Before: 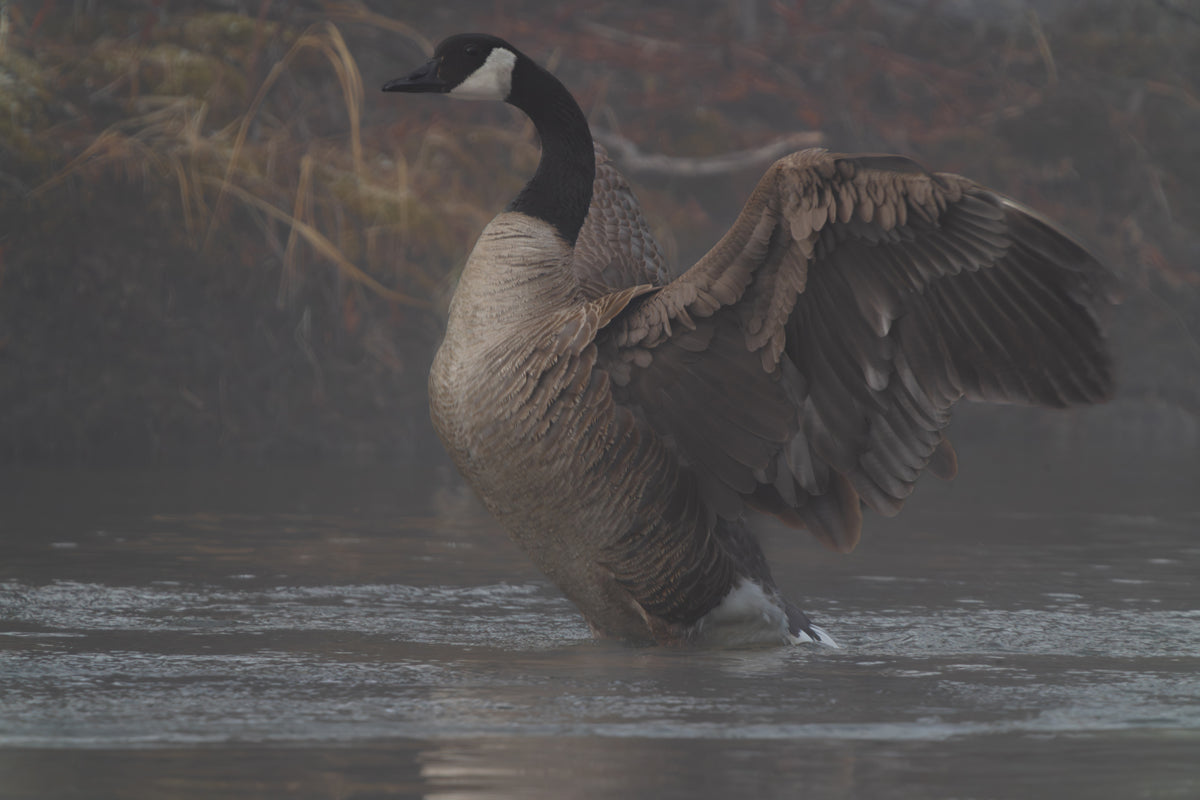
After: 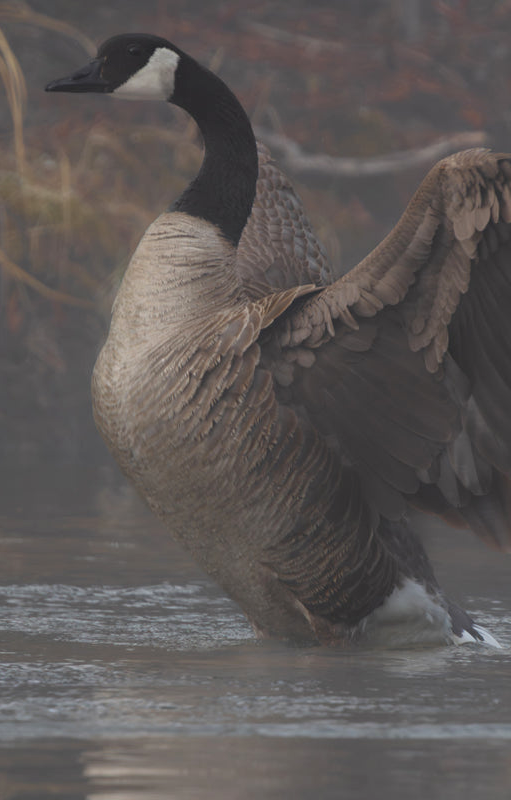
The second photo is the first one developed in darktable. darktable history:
shadows and highlights: shadows 10.02, white point adjustment 1.04, highlights -40.27
tone equalizer: -8 EV -0.377 EV, -7 EV -0.379 EV, -6 EV -0.299 EV, -5 EV -0.236 EV, -3 EV 0.245 EV, -2 EV 0.322 EV, -1 EV 0.397 EV, +0 EV 0.389 EV
crop: left 28.114%, right 29.294%
